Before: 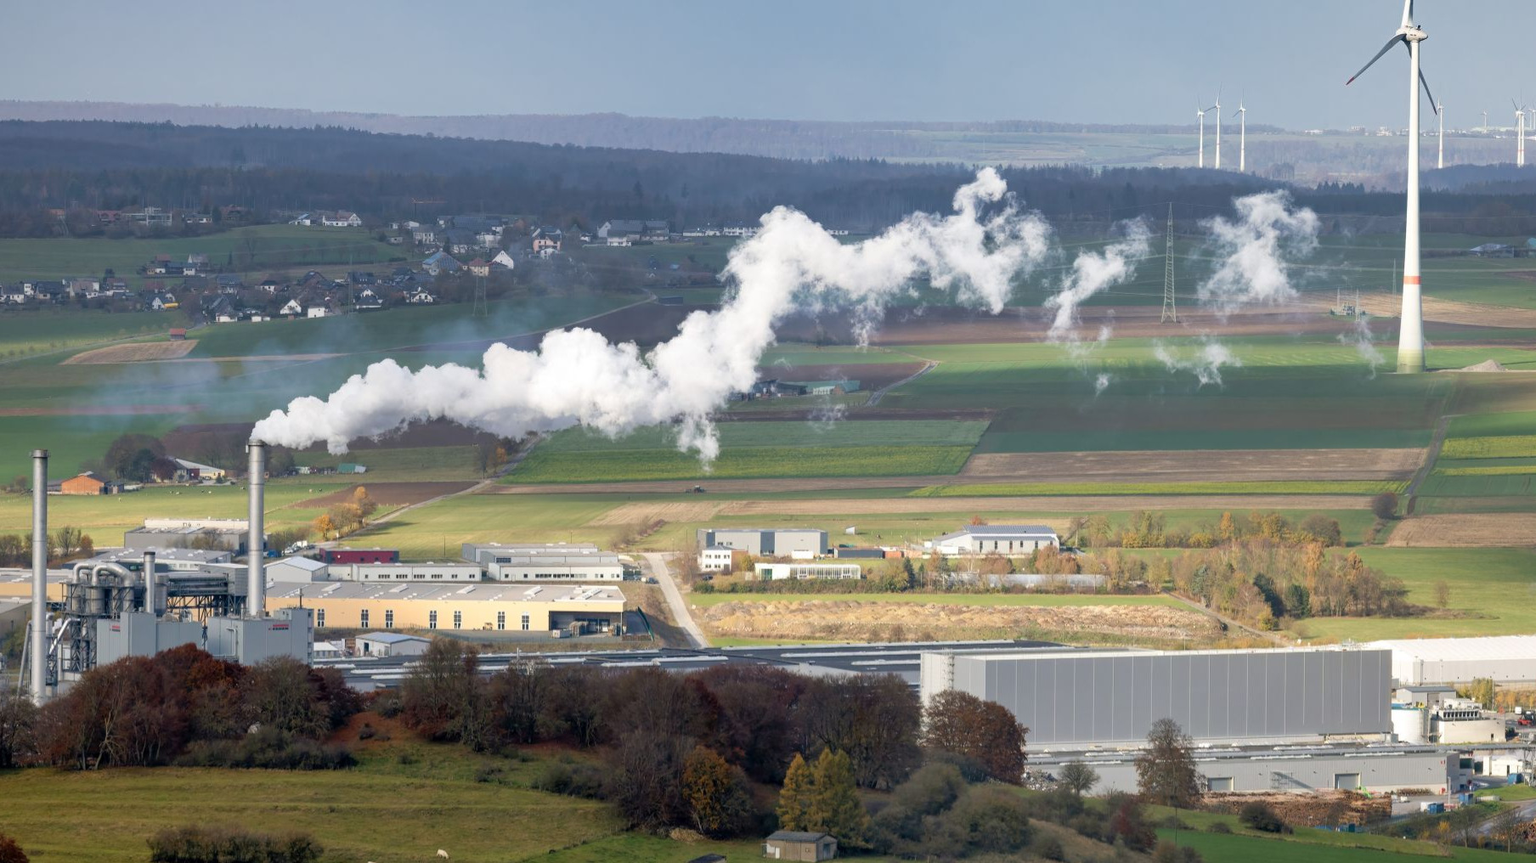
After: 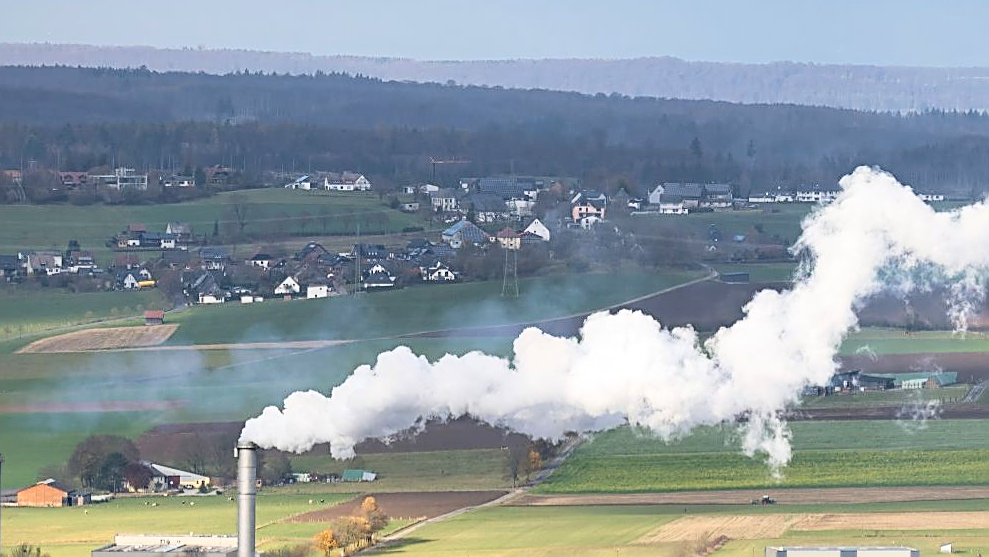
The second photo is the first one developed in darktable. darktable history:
crop and rotate: left 3.047%, top 7.509%, right 42.236%, bottom 37.598%
sharpen: amount 1
contrast brightness saturation: contrast 0.2, brightness 0.15, saturation 0.14
